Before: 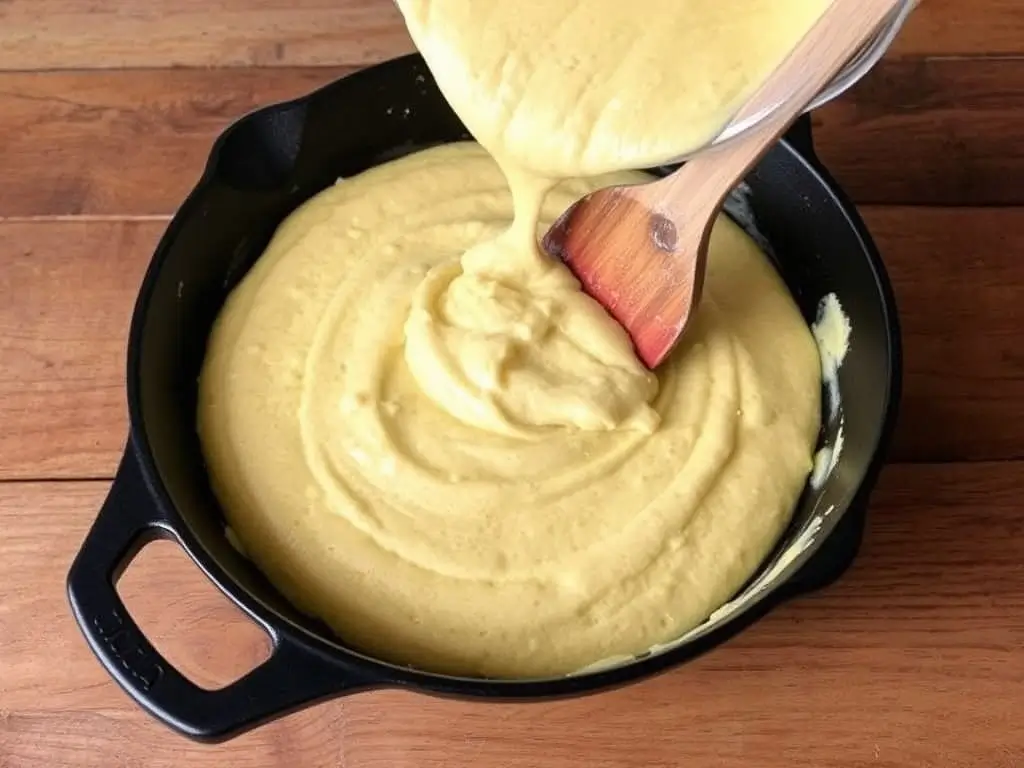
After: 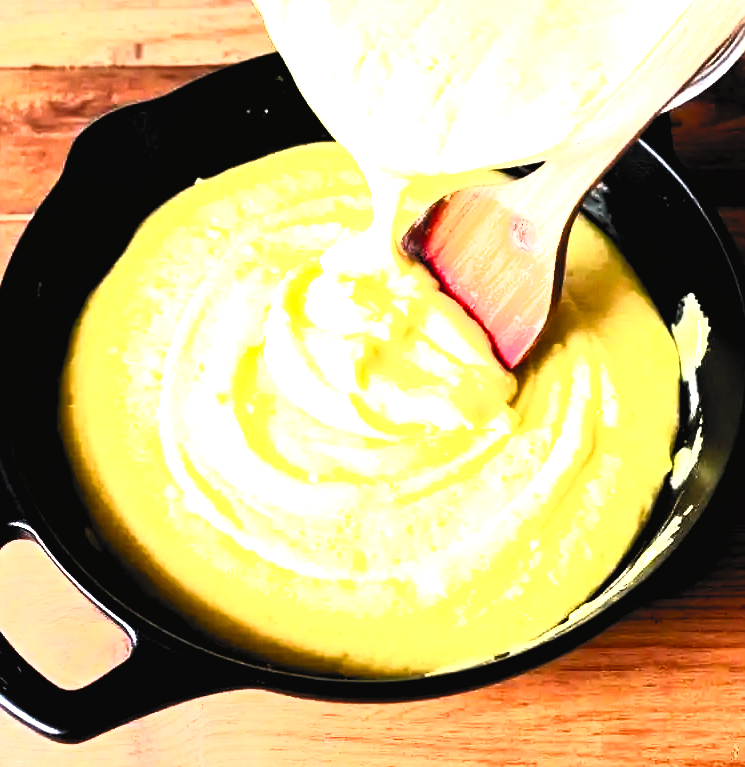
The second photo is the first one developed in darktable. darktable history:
filmic rgb: black relative exposure -3.6 EV, white relative exposure 2.28 EV, hardness 3.41, color science v6 (2022)
contrast brightness saturation: contrast 0.983, brightness 0.984, saturation 0.988
crop: left 13.851%, right 13.393%
levels: black 0.05%, levels [0.016, 0.484, 0.953]
